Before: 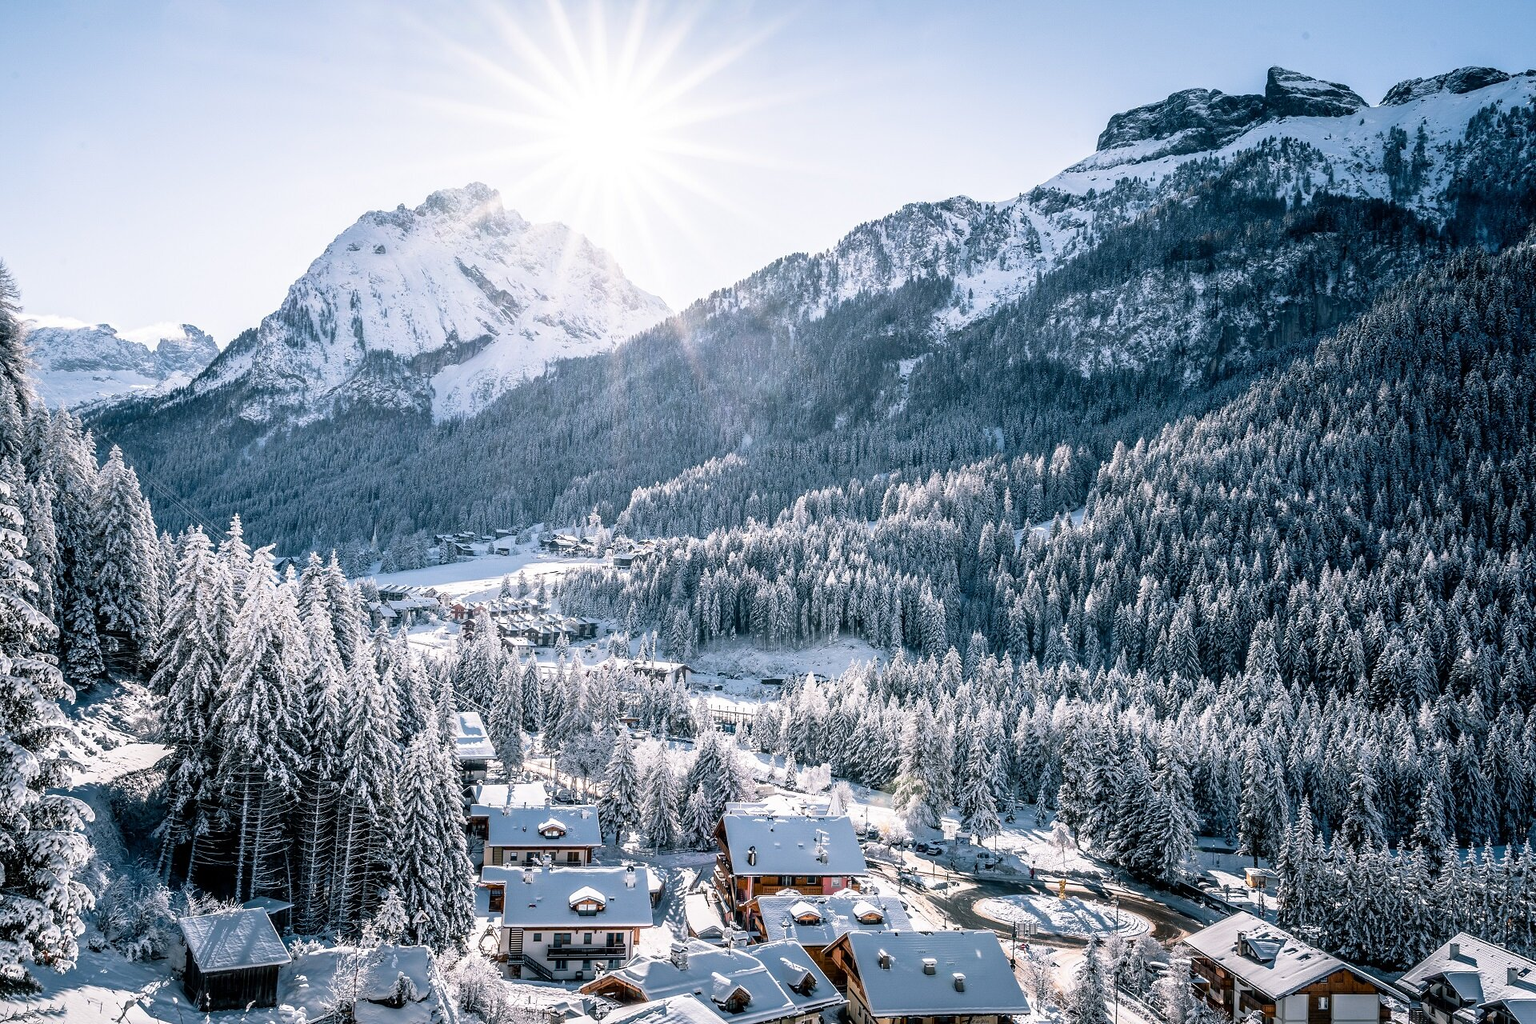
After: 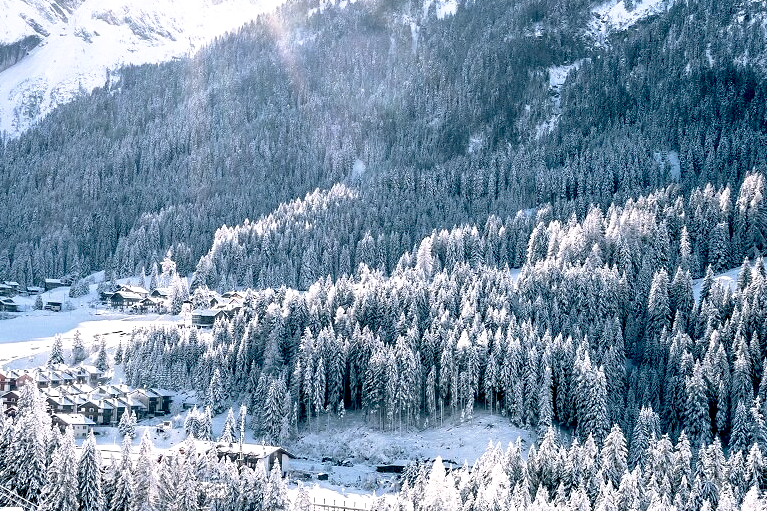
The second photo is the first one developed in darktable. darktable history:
exposure: exposure 0.258 EV, compensate highlight preservation false
base curve: curves: ch0 [(0.017, 0) (0.425, 0.441) (0.844, 0.933) (1, 1)], preserve colors none
crop: left 30%, top 30%, right 30%, bottom 30%
